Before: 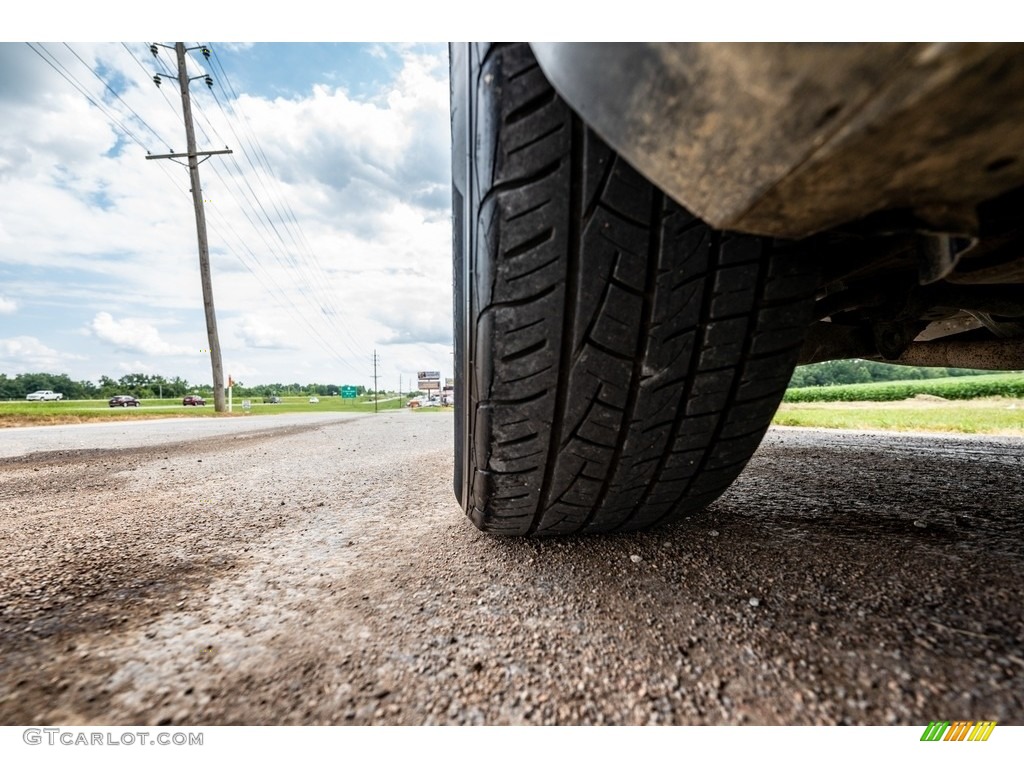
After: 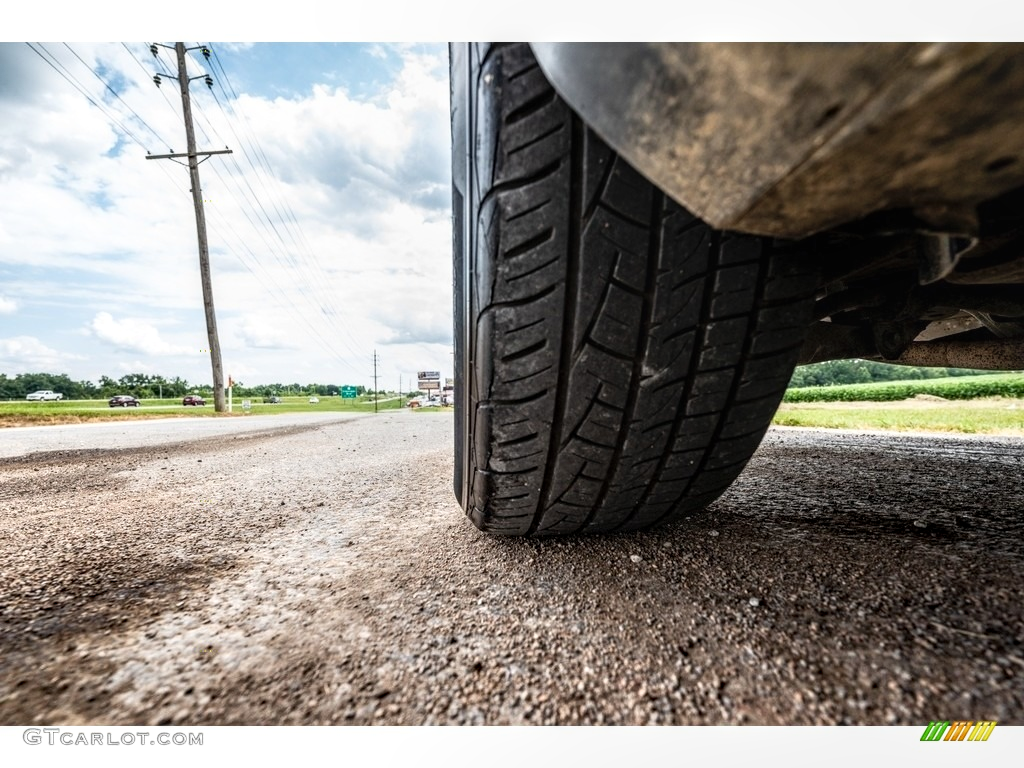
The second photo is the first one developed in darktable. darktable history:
local contrast: detail 130%
shadows and highlights: shadows 1.16, highlights 39.93
tone equalizer: on, module defaults
